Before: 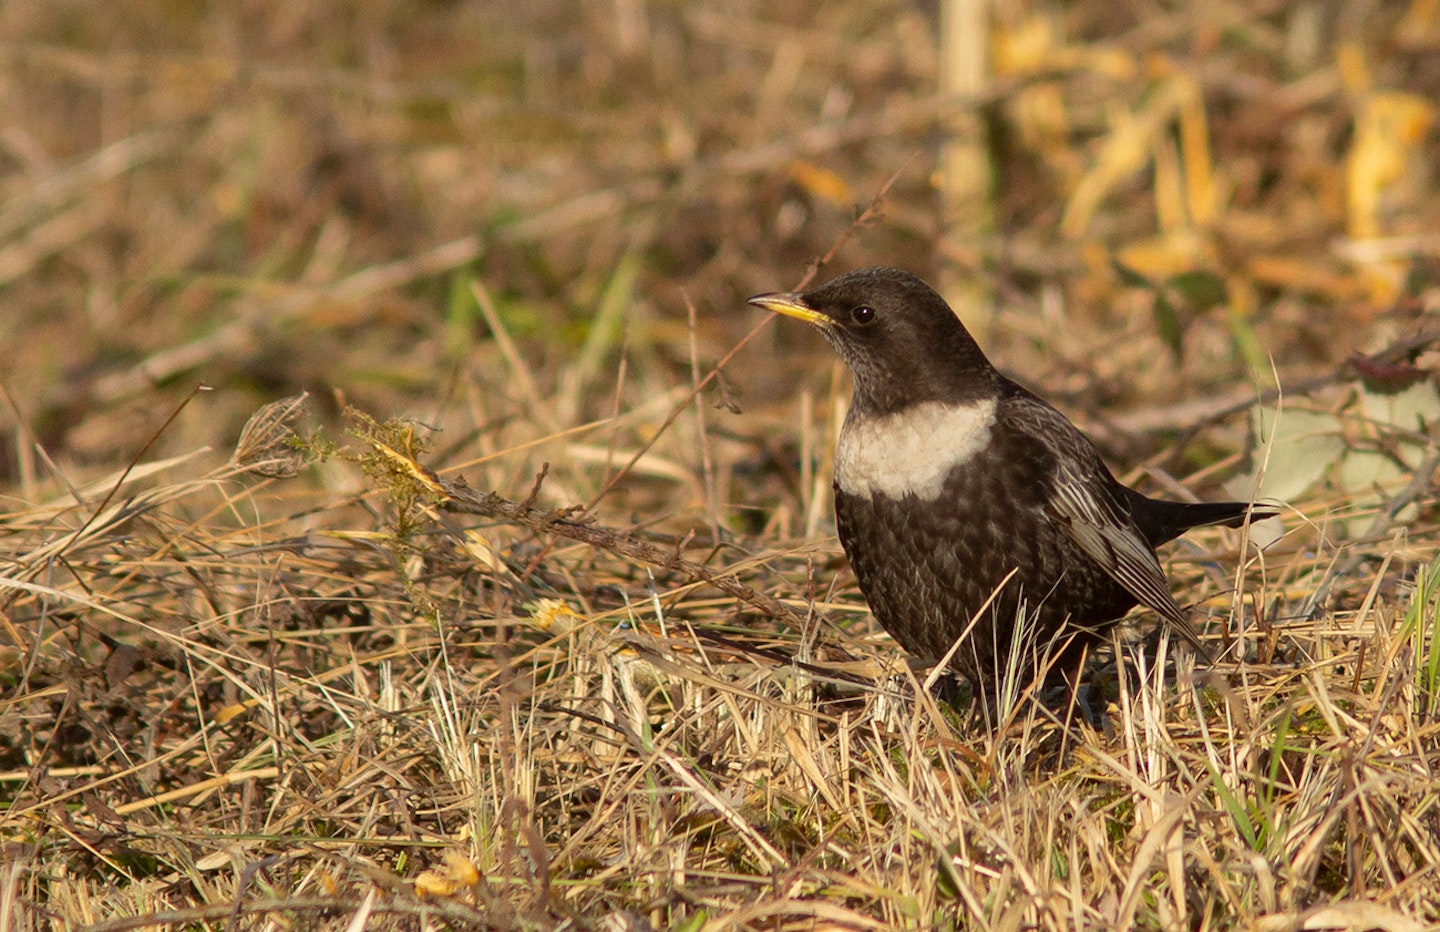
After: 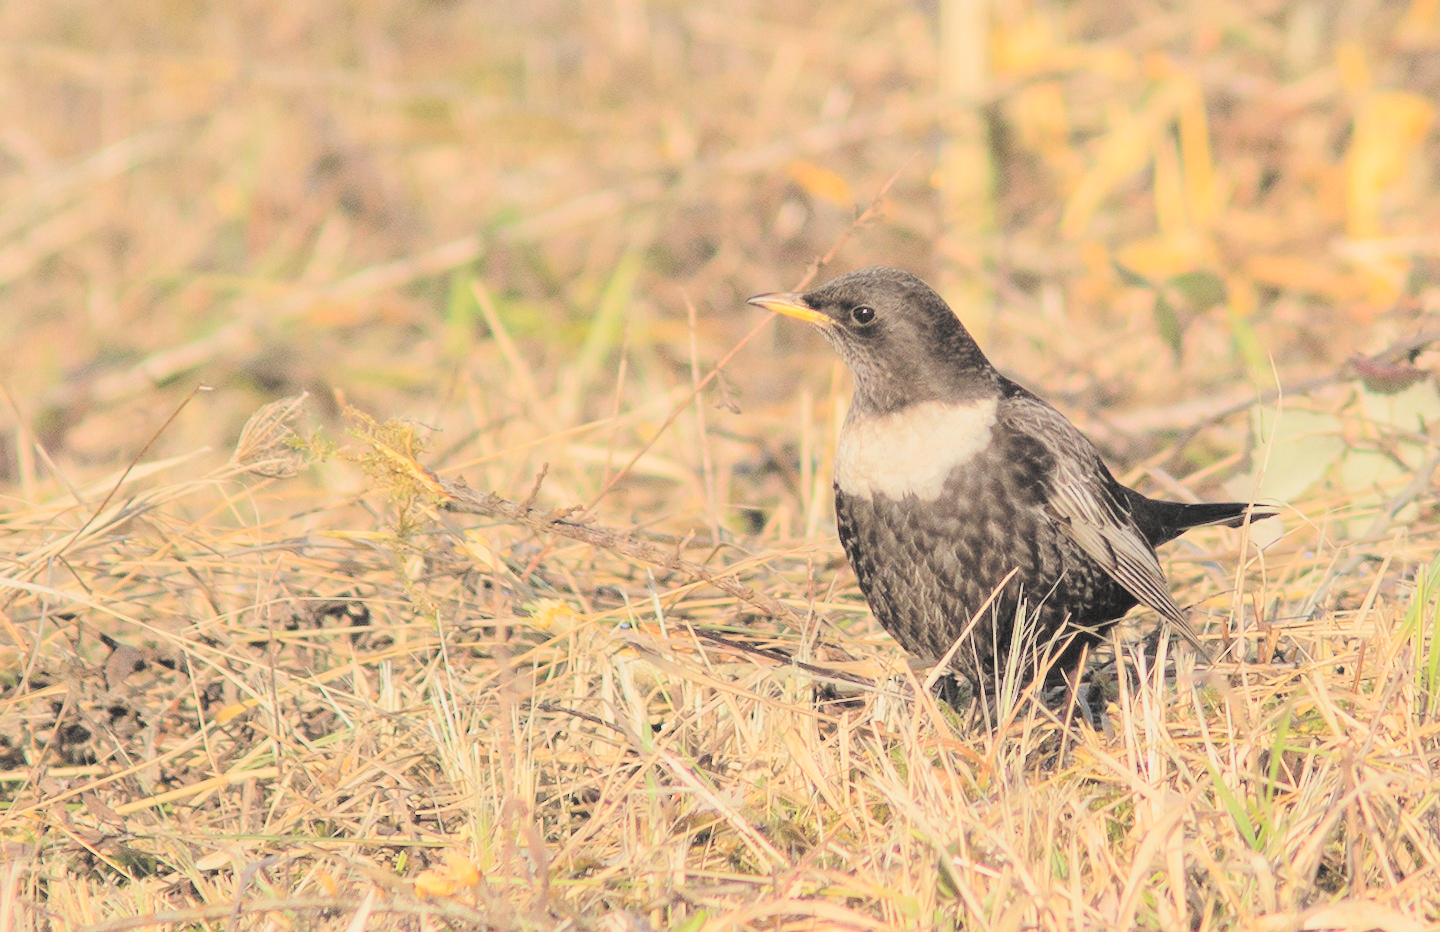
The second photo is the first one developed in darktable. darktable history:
contrast brightness saturation: brightness 0.98
filmic rgb: black relative exposure -7.65 EV, white relative exposure 4.56 EV, hardness 3.61
